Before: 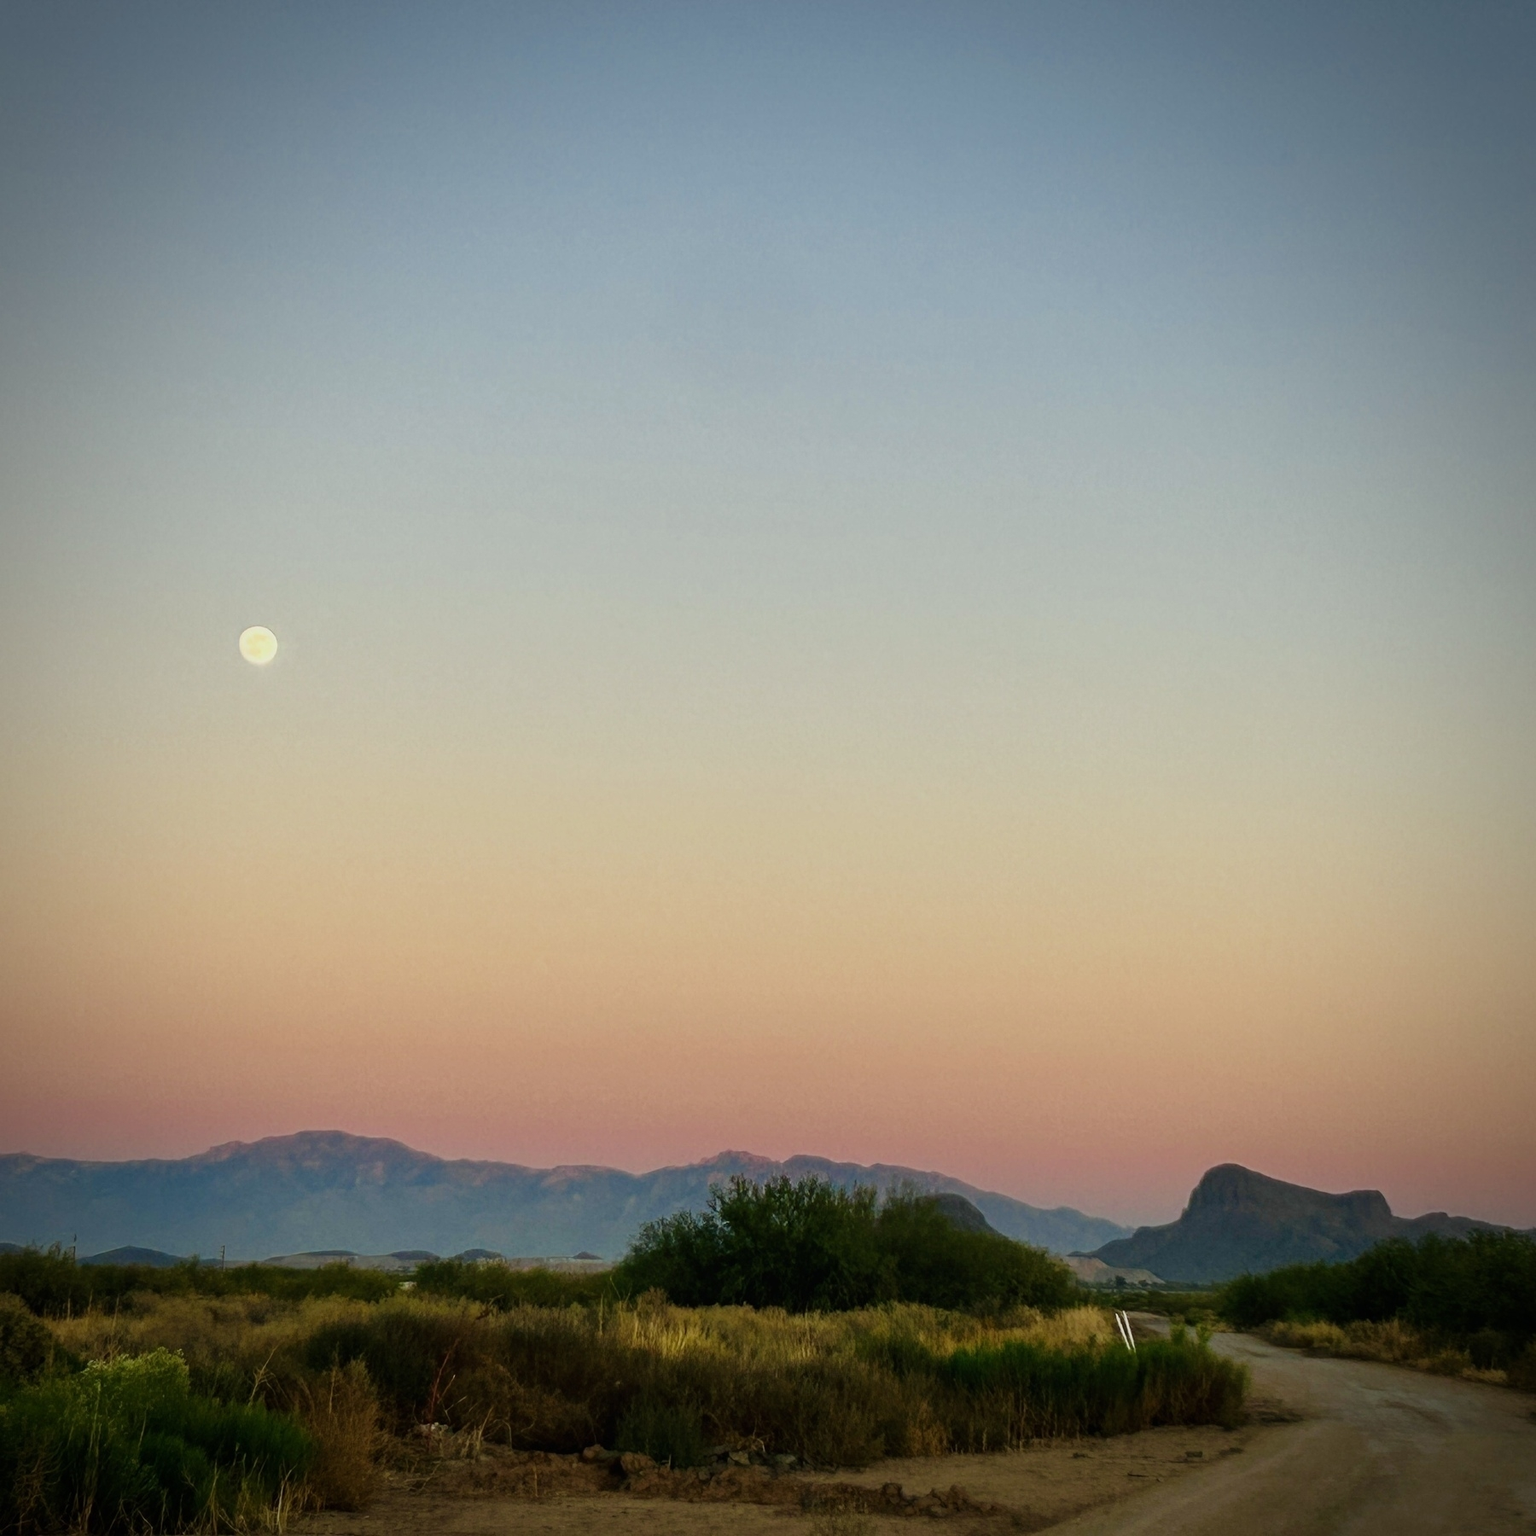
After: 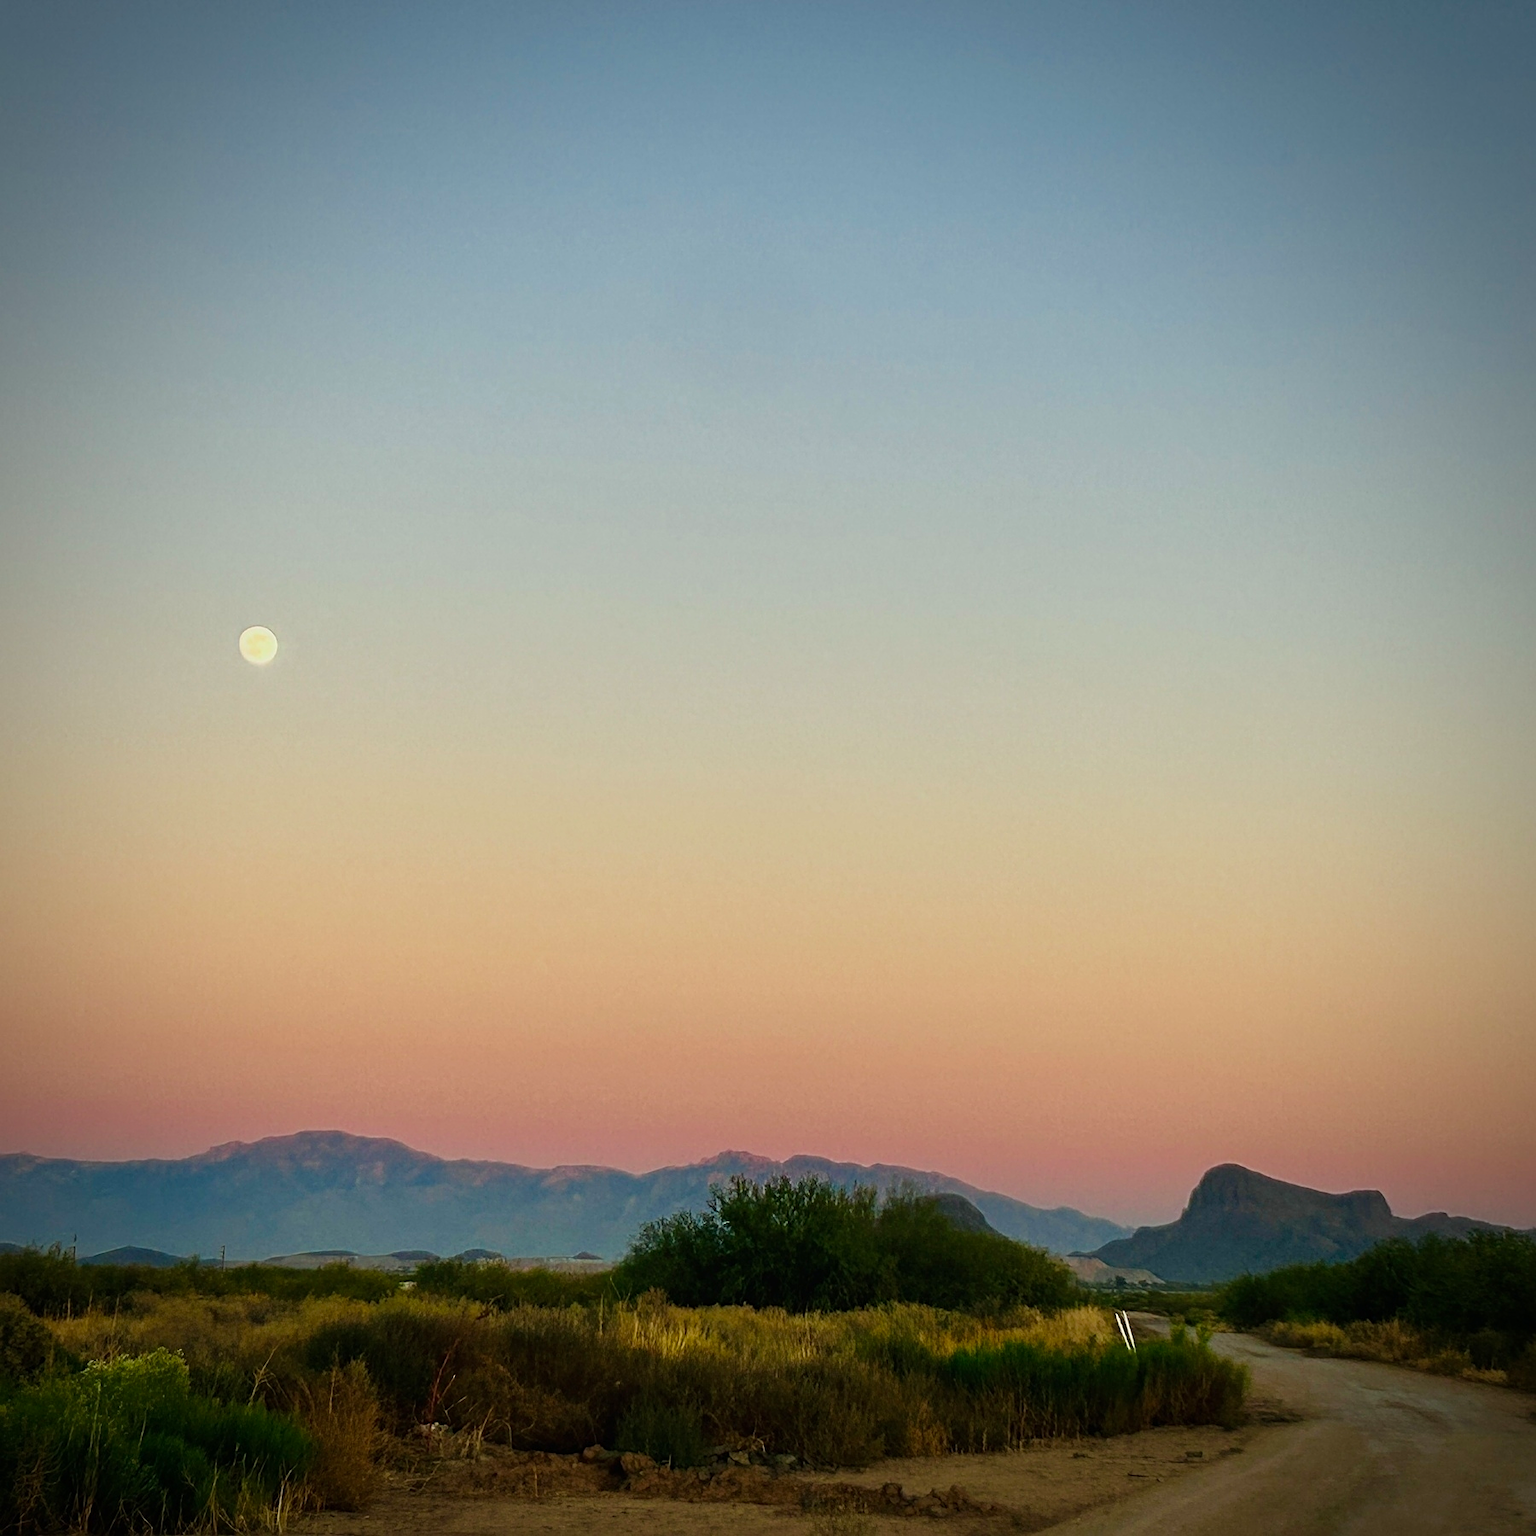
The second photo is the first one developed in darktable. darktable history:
velvia: strength 6.37%
sharpen: amount 0.479
